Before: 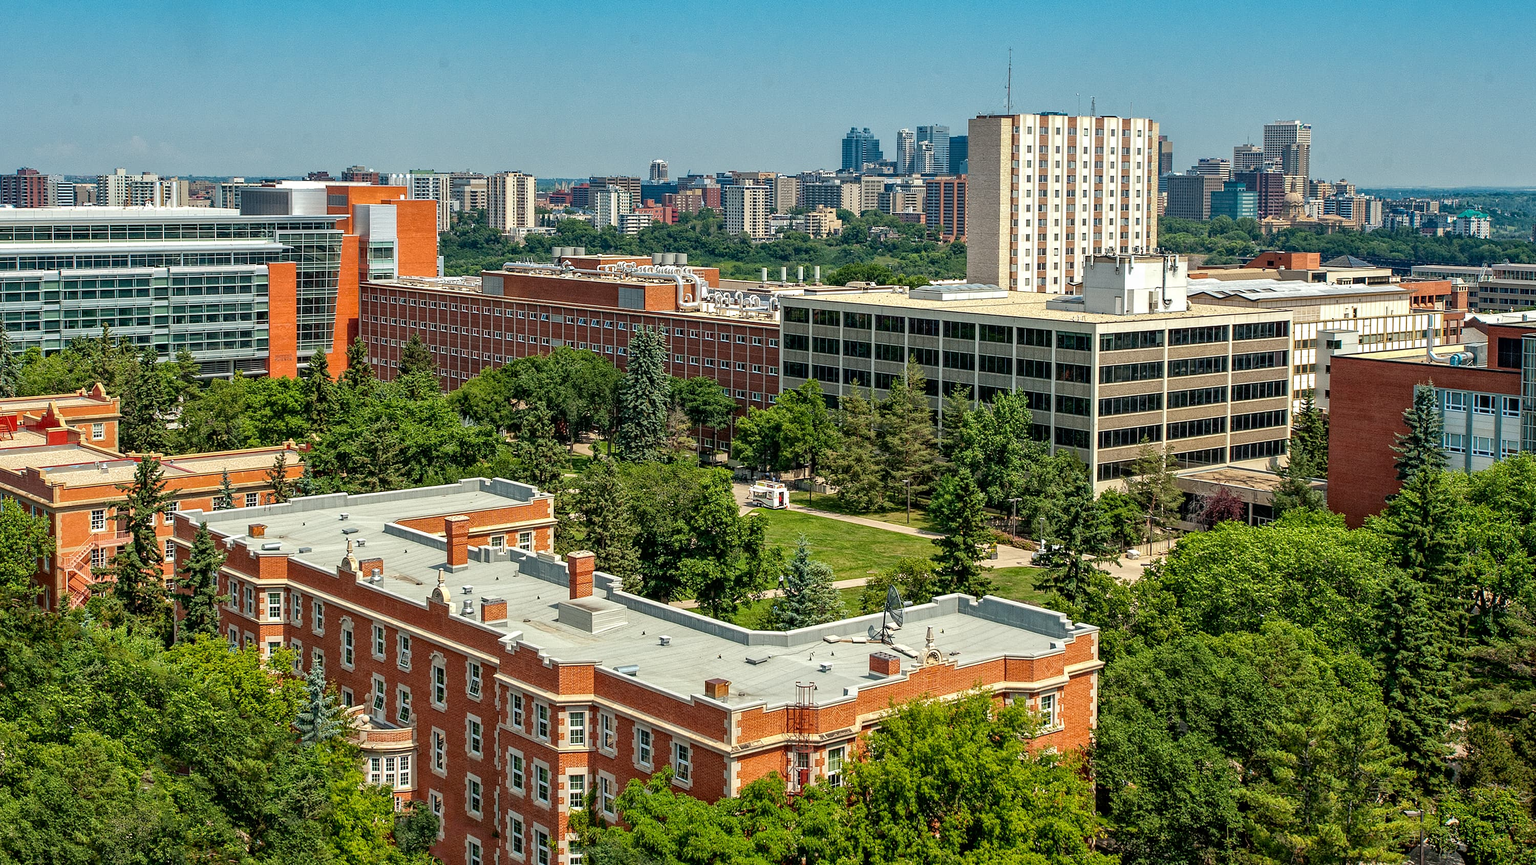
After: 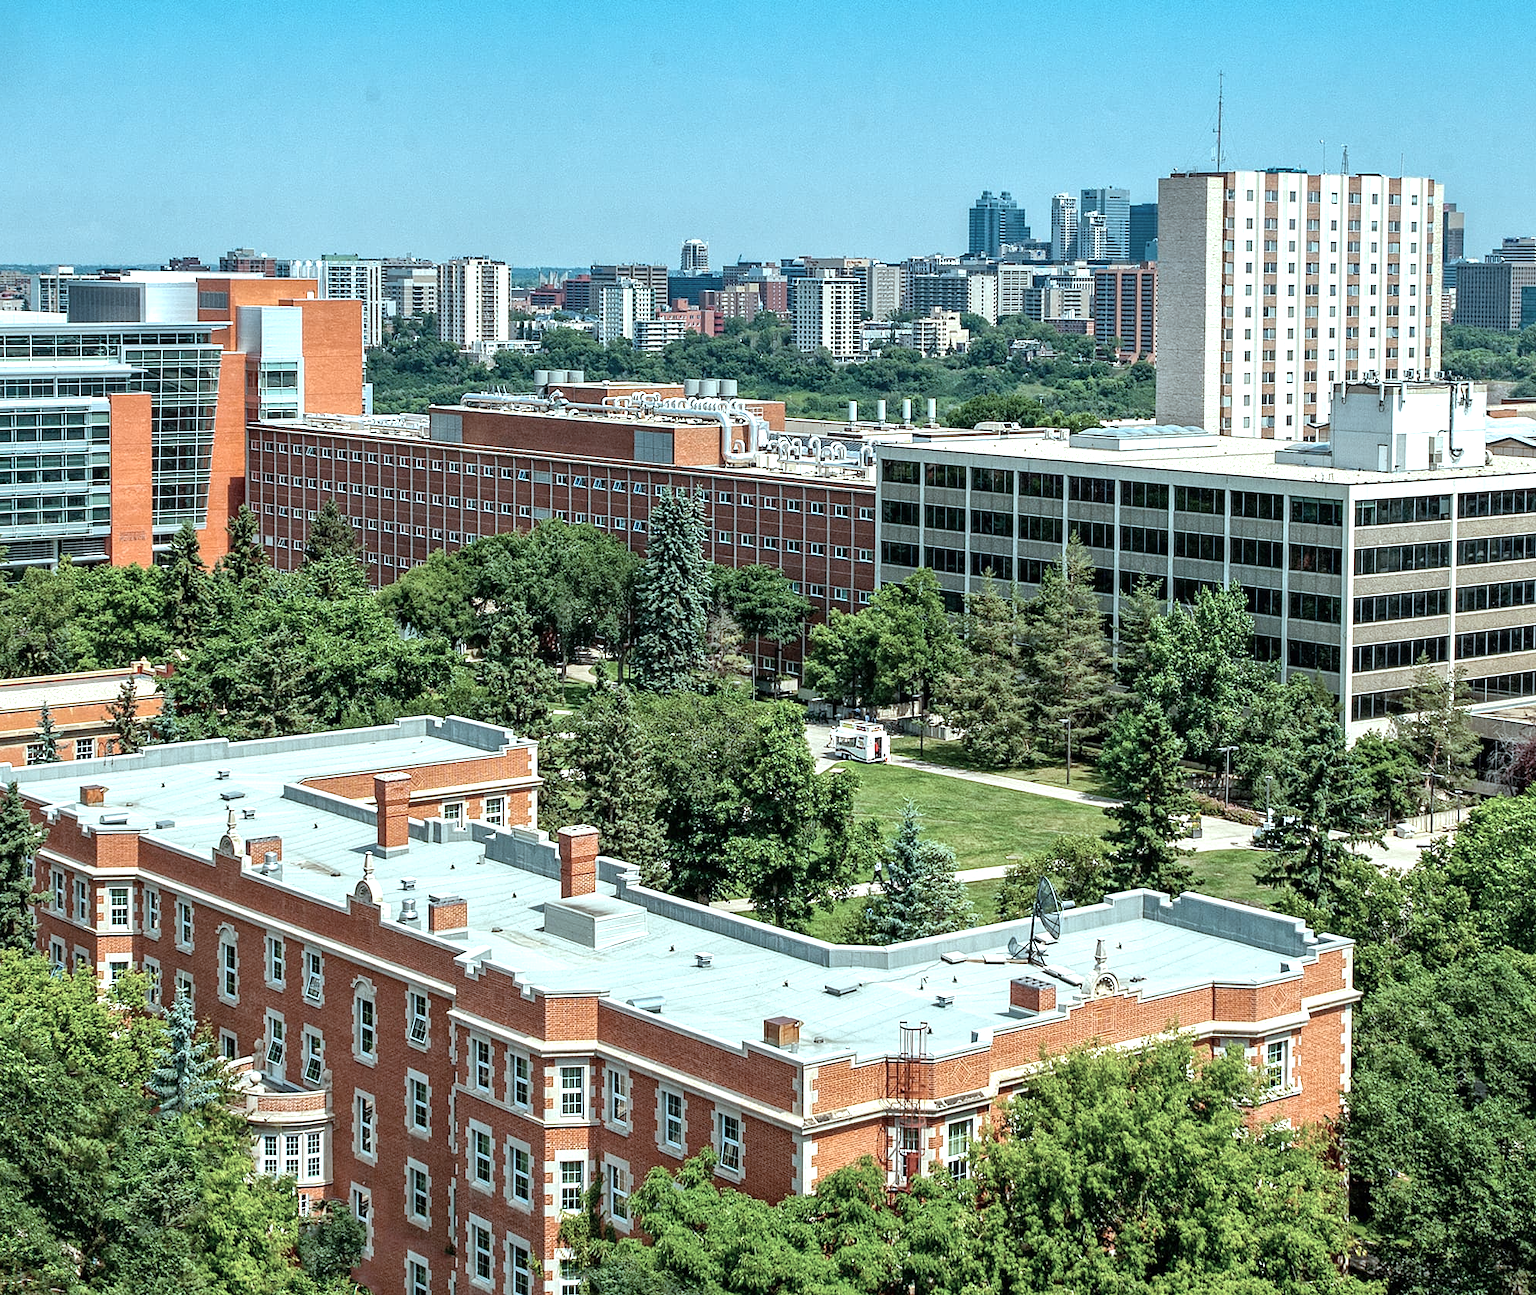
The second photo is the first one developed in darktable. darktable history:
color correction: highlights a* -12.79, highlights b* -17.48, saturation 0.708
crop and rotate: left 12.703%, right 20.506%
tone equalizer: edges refinement/feathering 500, mask exposure compensation -1.57 EV, preserve details no
exposure: exposure 0.605 EV, compensate highlight preservation false
